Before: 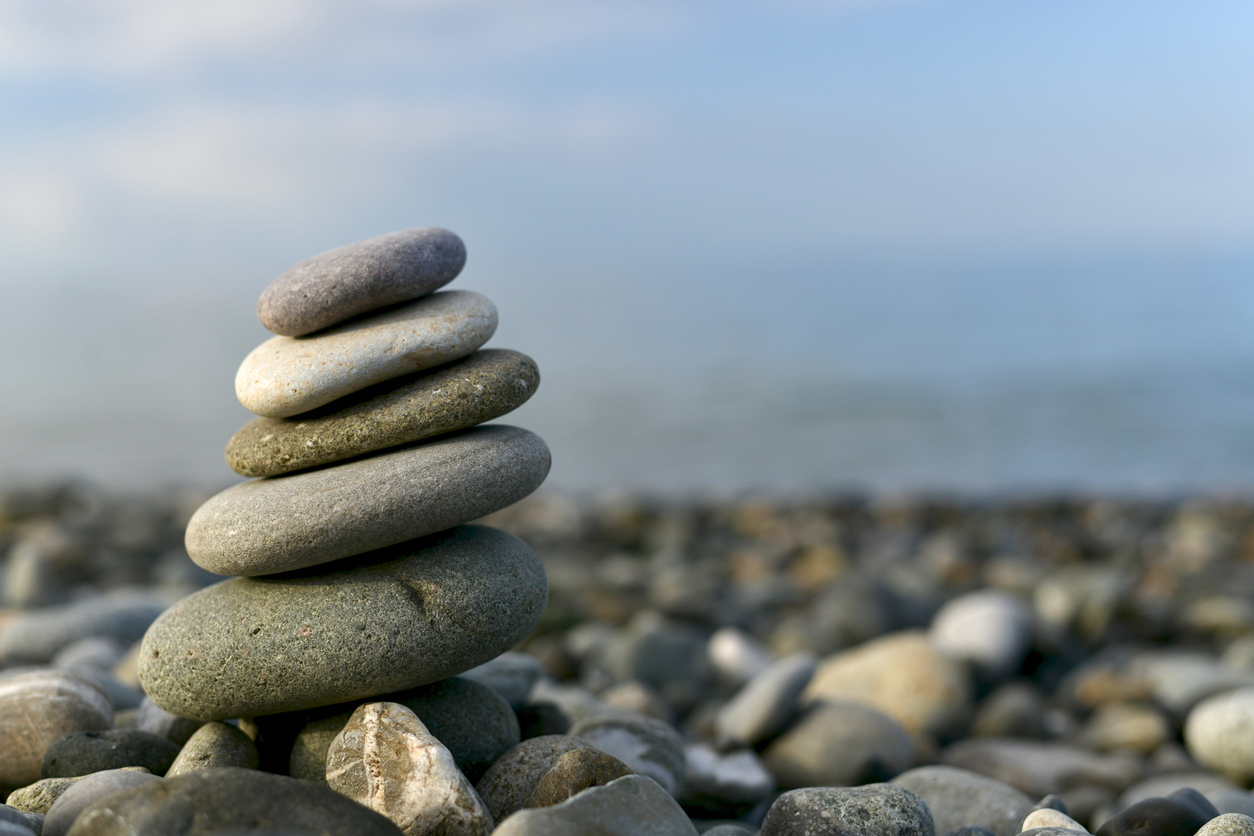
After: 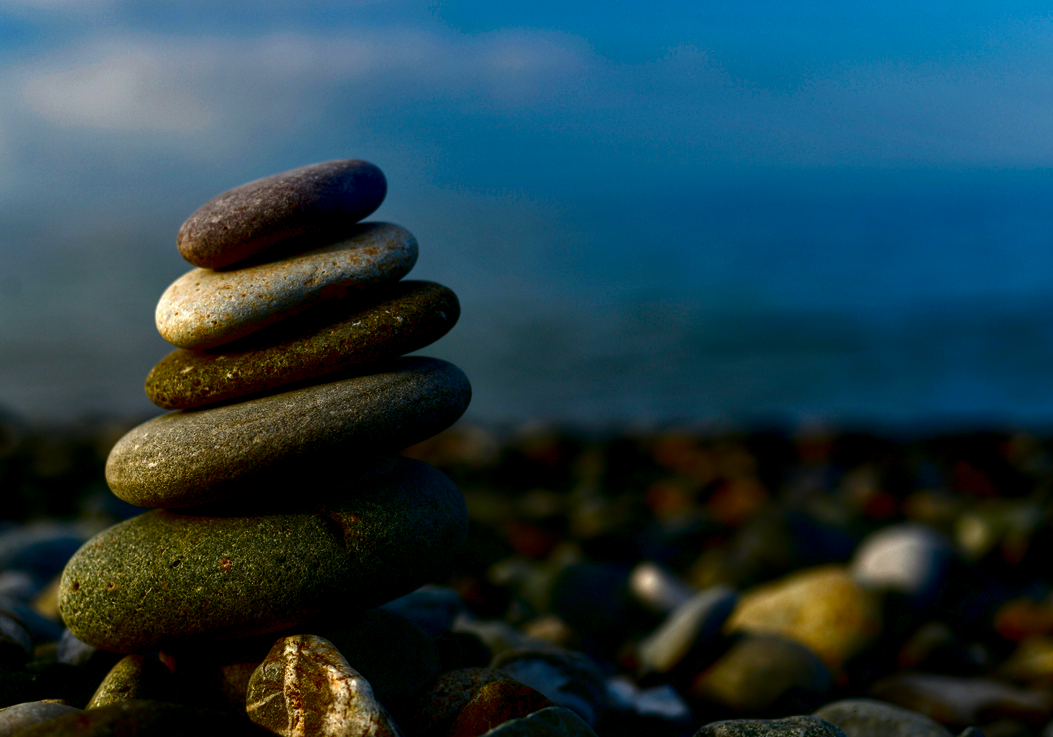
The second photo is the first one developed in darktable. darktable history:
crop: left 6.446%, top 8.188%, right 9.538%, bottom 3.548%
contrast brightness saturation: brightness -1, saturation 1
local contrast: detail 130%
